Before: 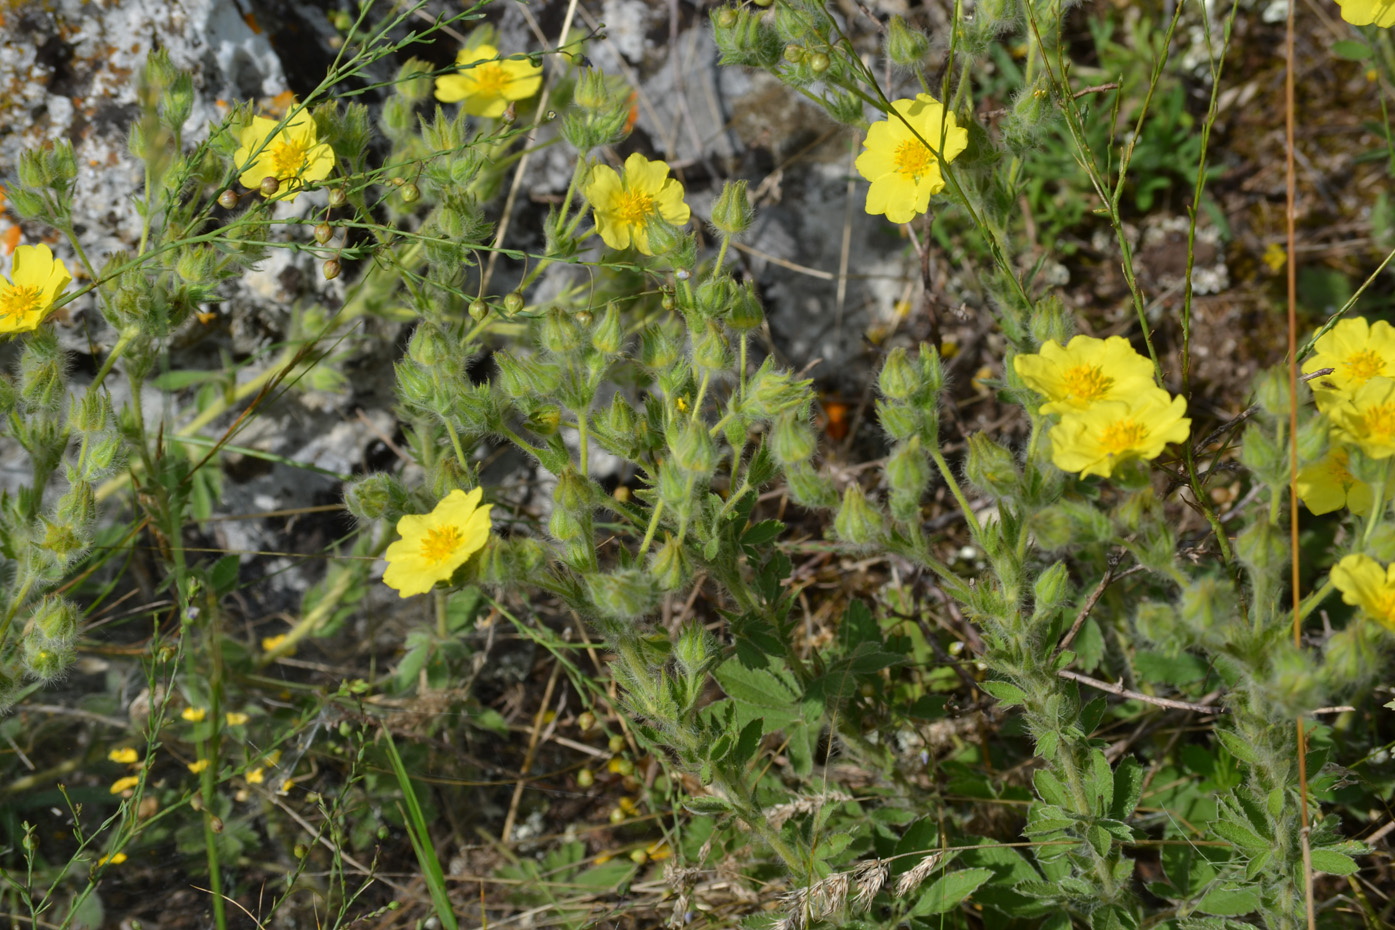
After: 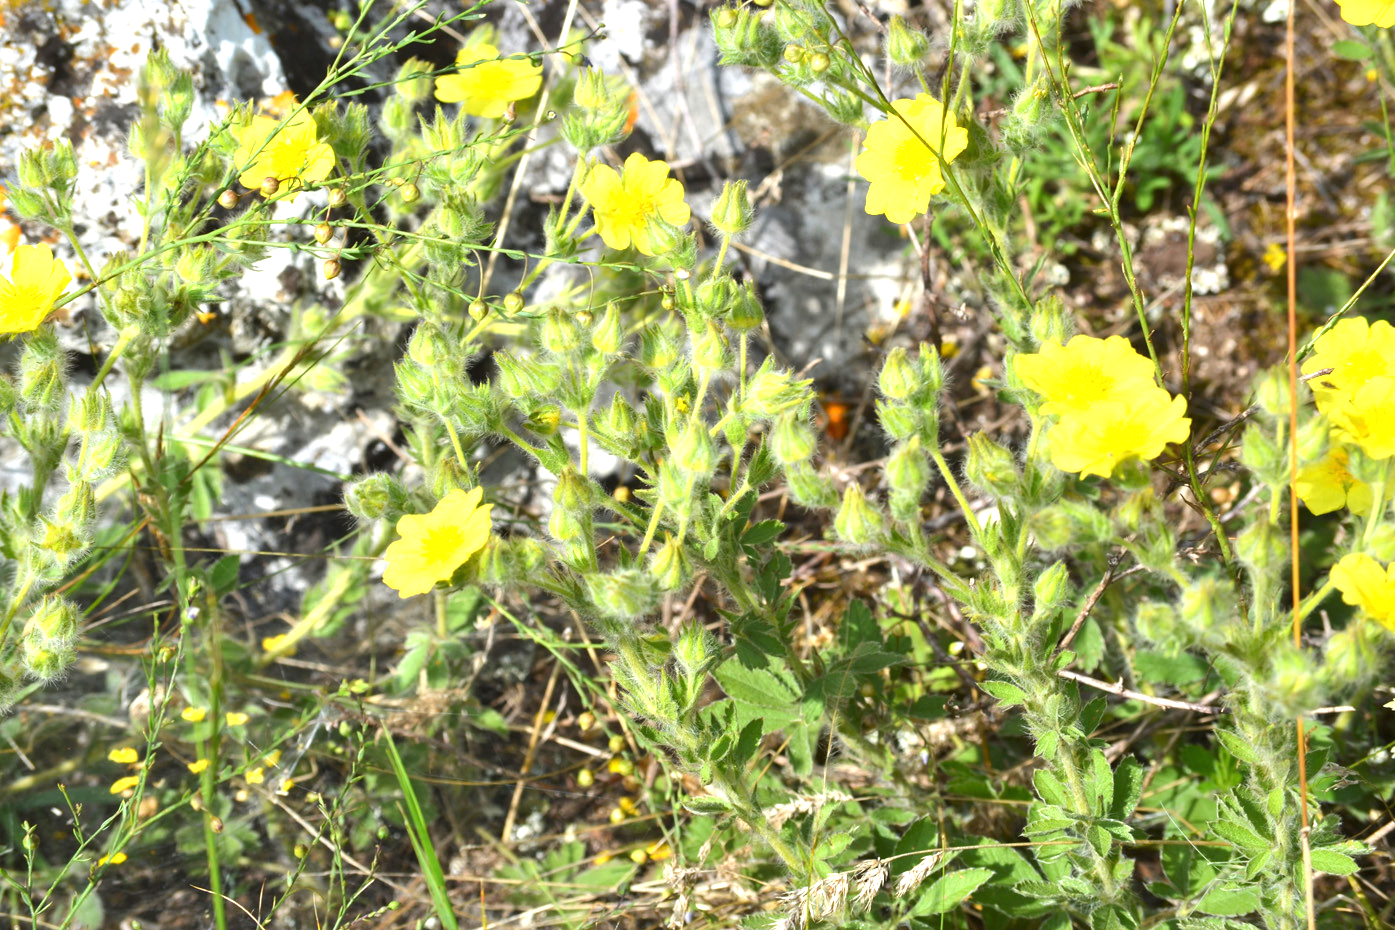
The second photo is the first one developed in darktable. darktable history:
exposure: black level correction 0, exposure 1.567 EV, compensate highlight preservation false
